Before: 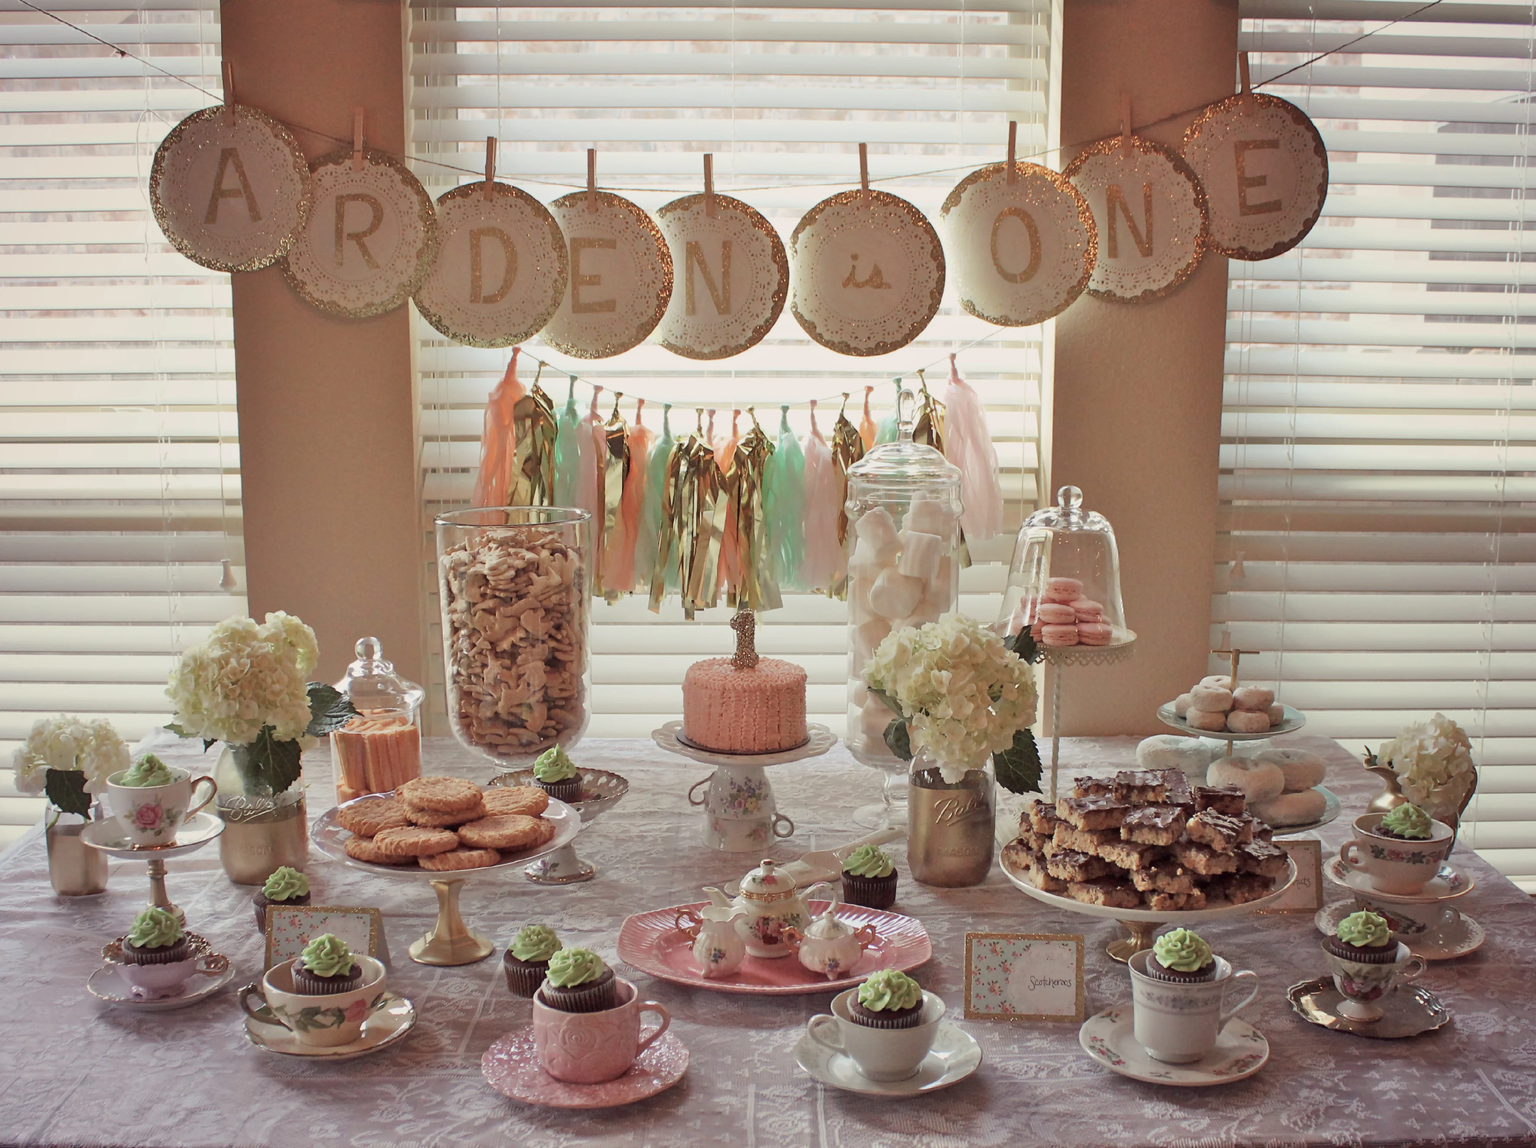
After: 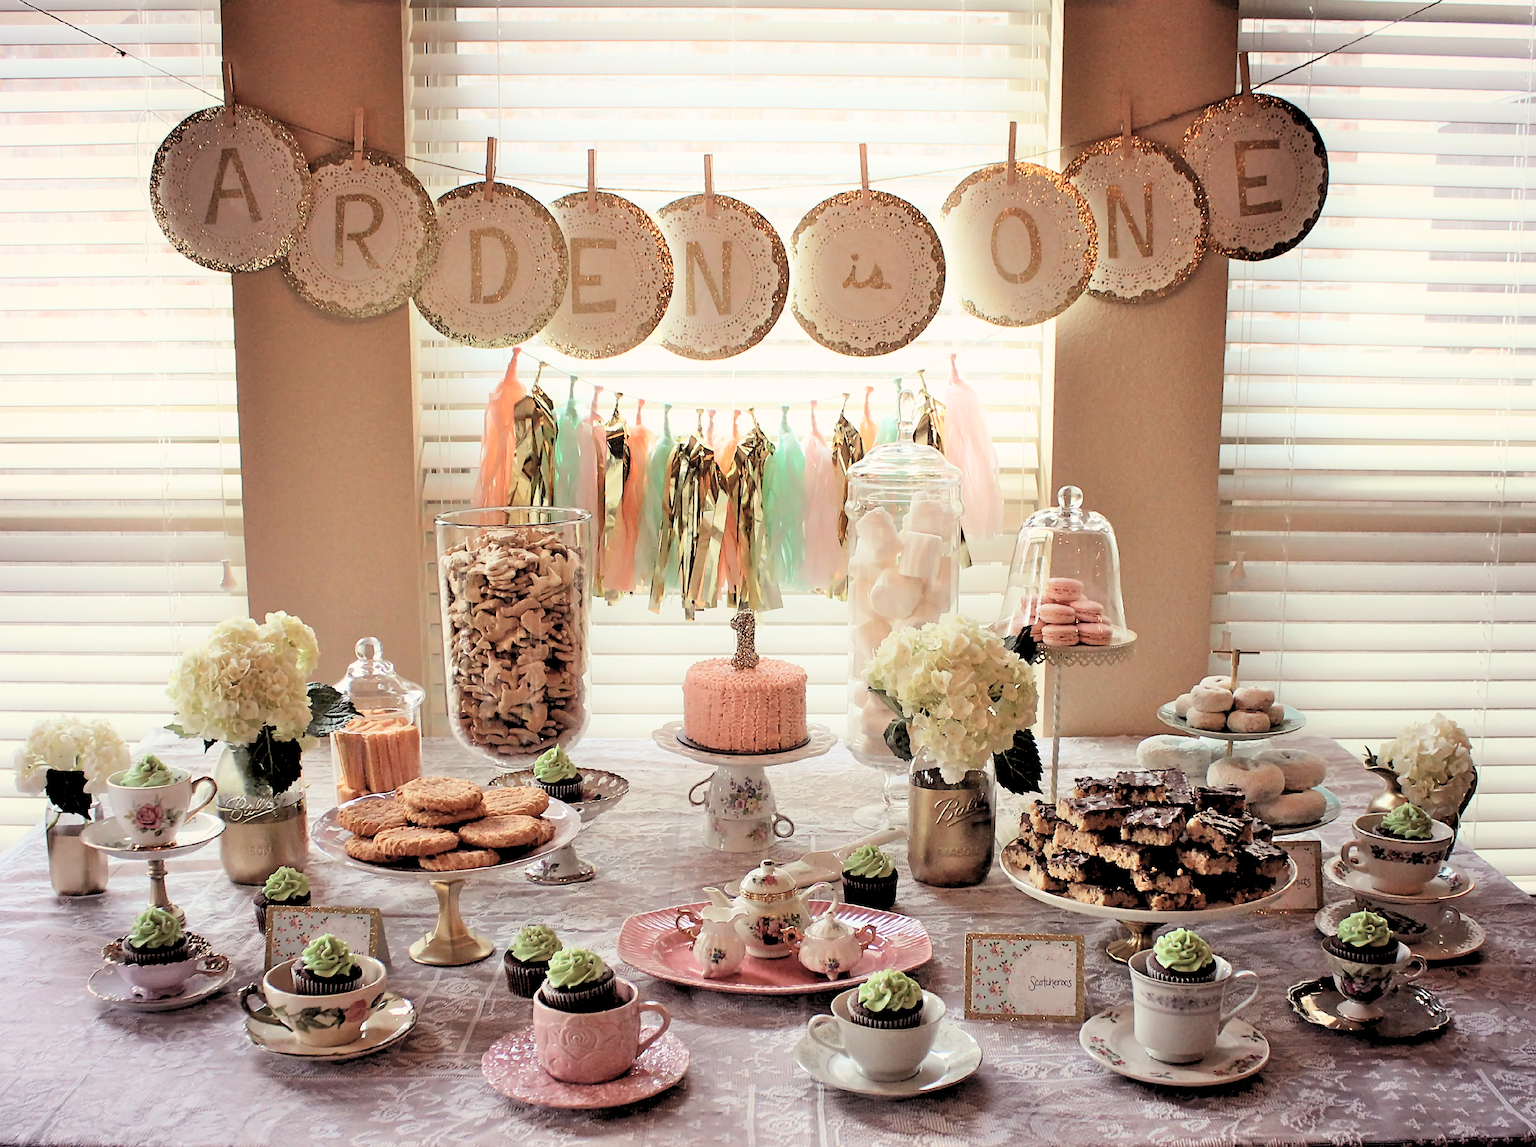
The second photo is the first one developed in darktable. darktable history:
shadows and highlights: shadows -23.08, highlights 46.15, soften with gaussian
contrast brightness saturation: contrast 0.2, brightness 0.16, saturation 0.22
rgb levels: levels [[0.034, 0.472, 0.904], [0, 0.5, 1], [0, 0.5, 1]]
sharpen: on, module defaults
